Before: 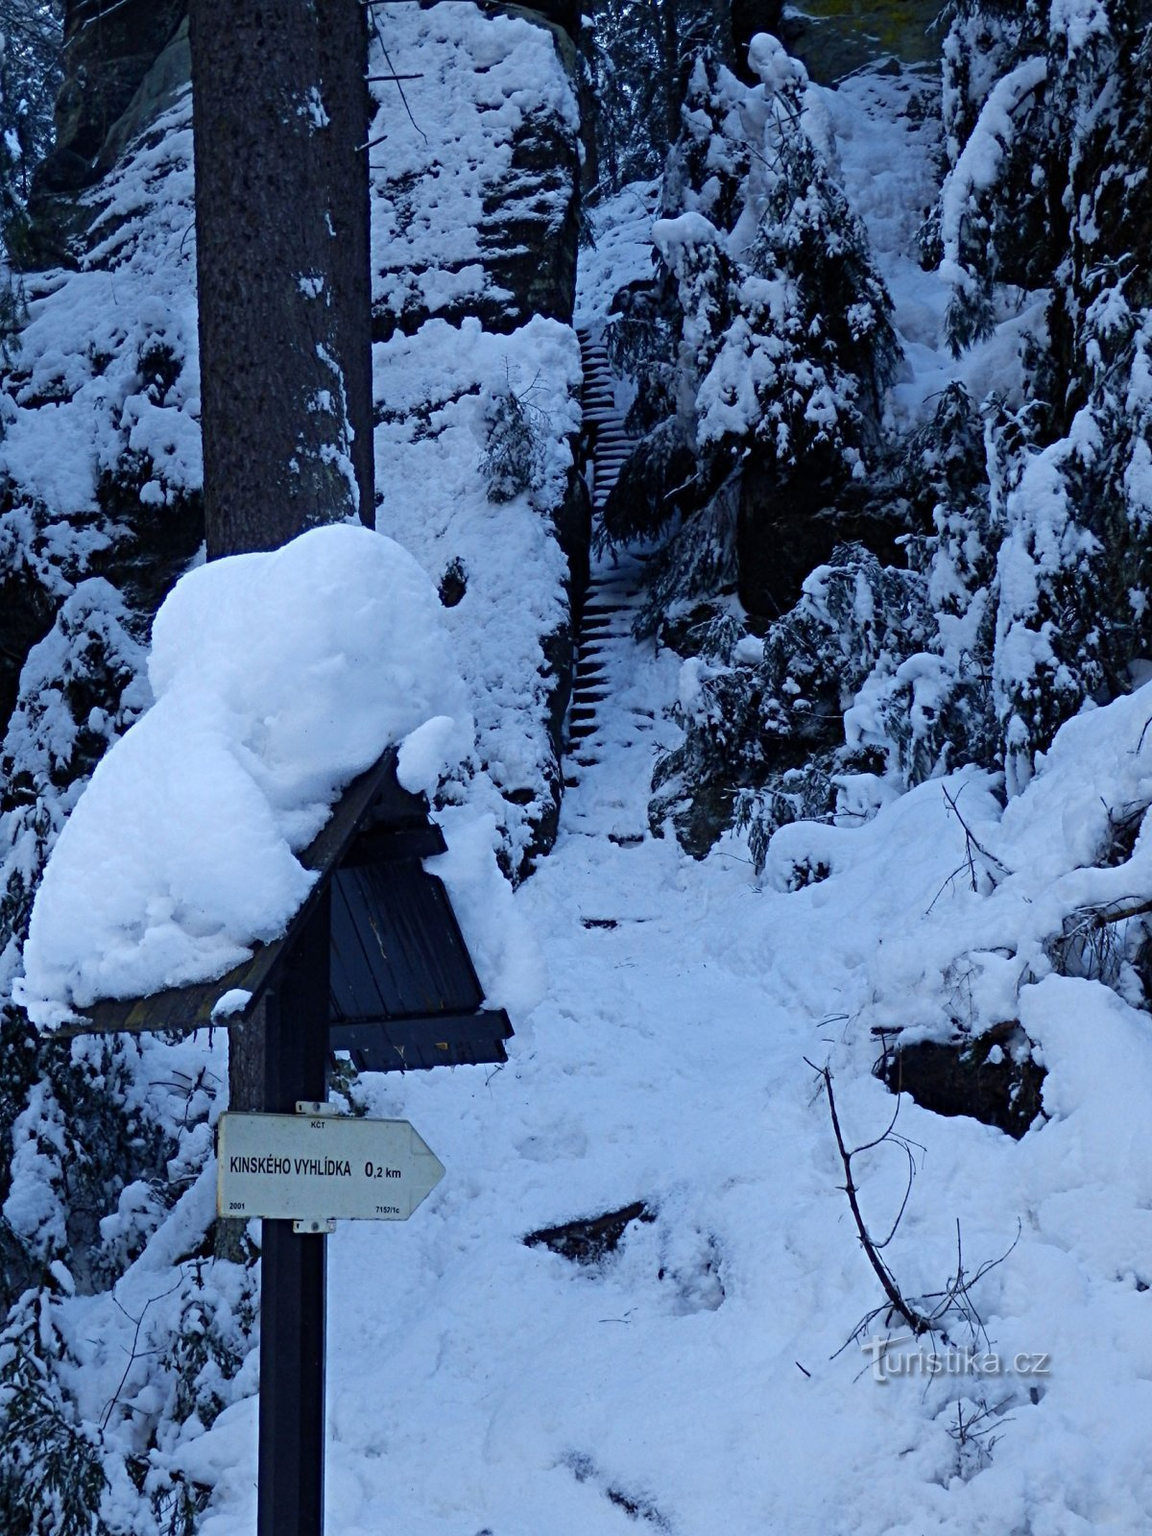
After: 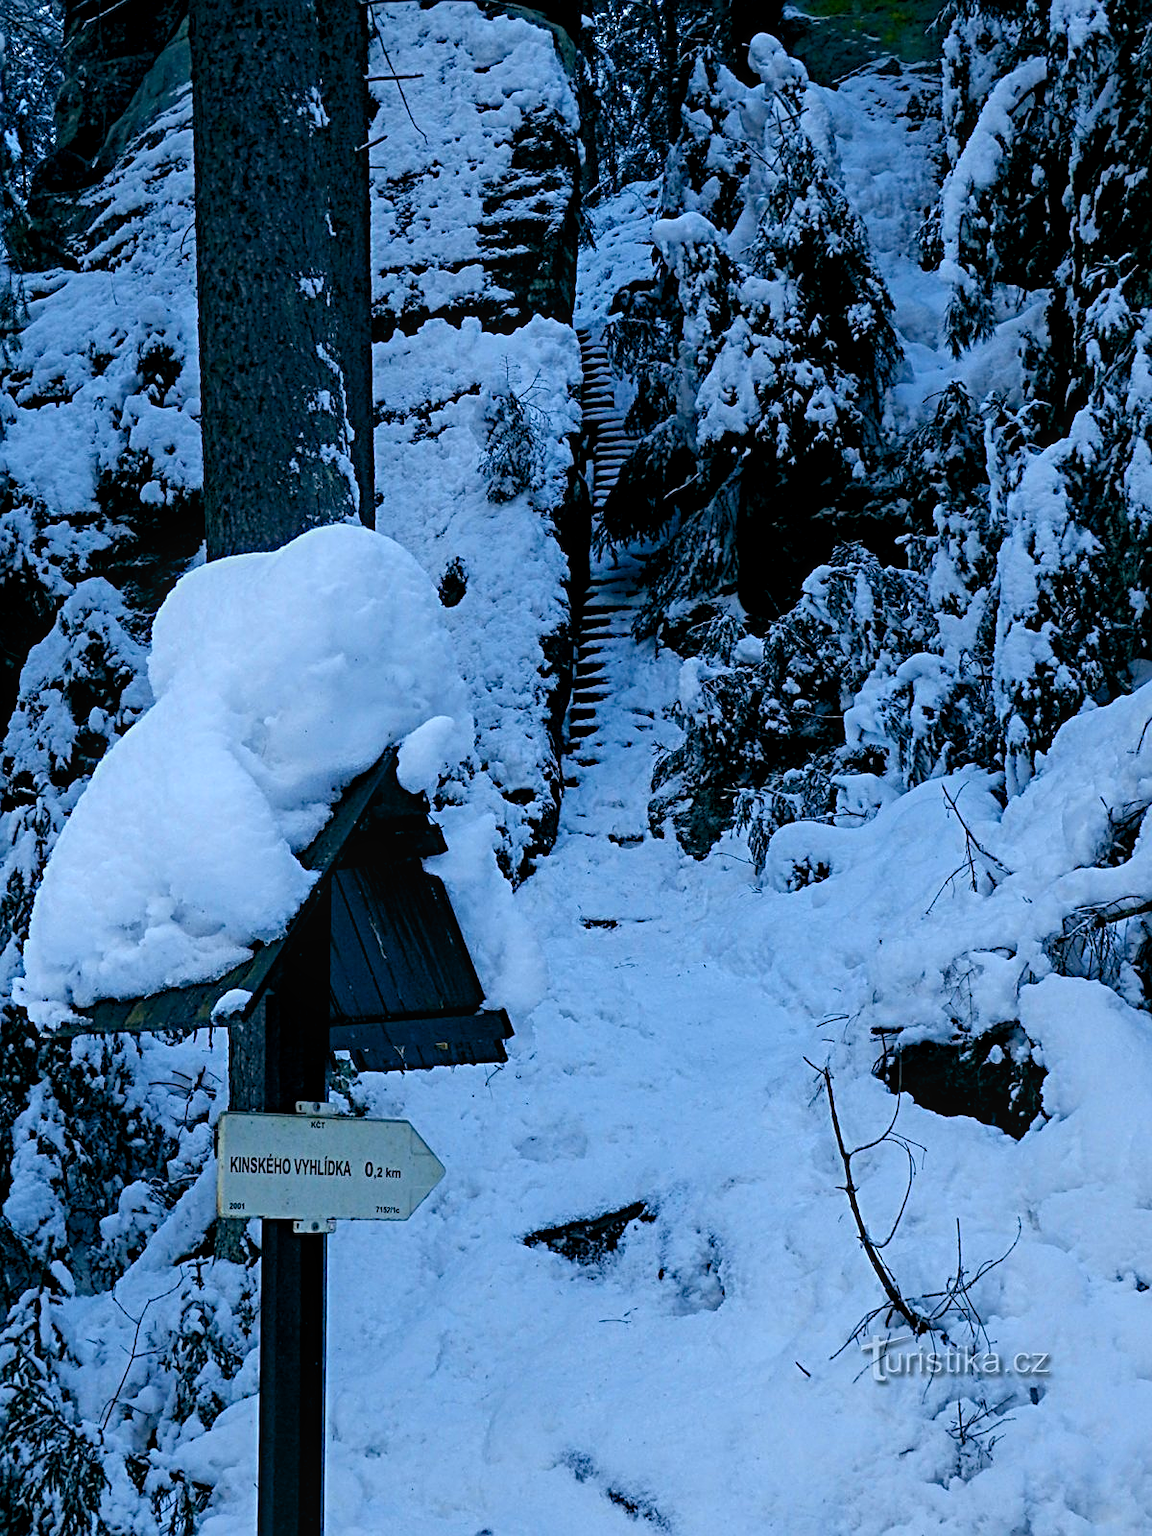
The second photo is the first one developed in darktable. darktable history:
sharpen: on, module defaults
local contrast: on, module defaults
color balance rgb: shadows lift › chroma 0.86%, shadows lift › hue 110.59°, global offset › luminance -0.338%, global offset › chroma 0.108%, global offset › hue 167.66°, perceptual saturation grading › global saturation 29.422%
